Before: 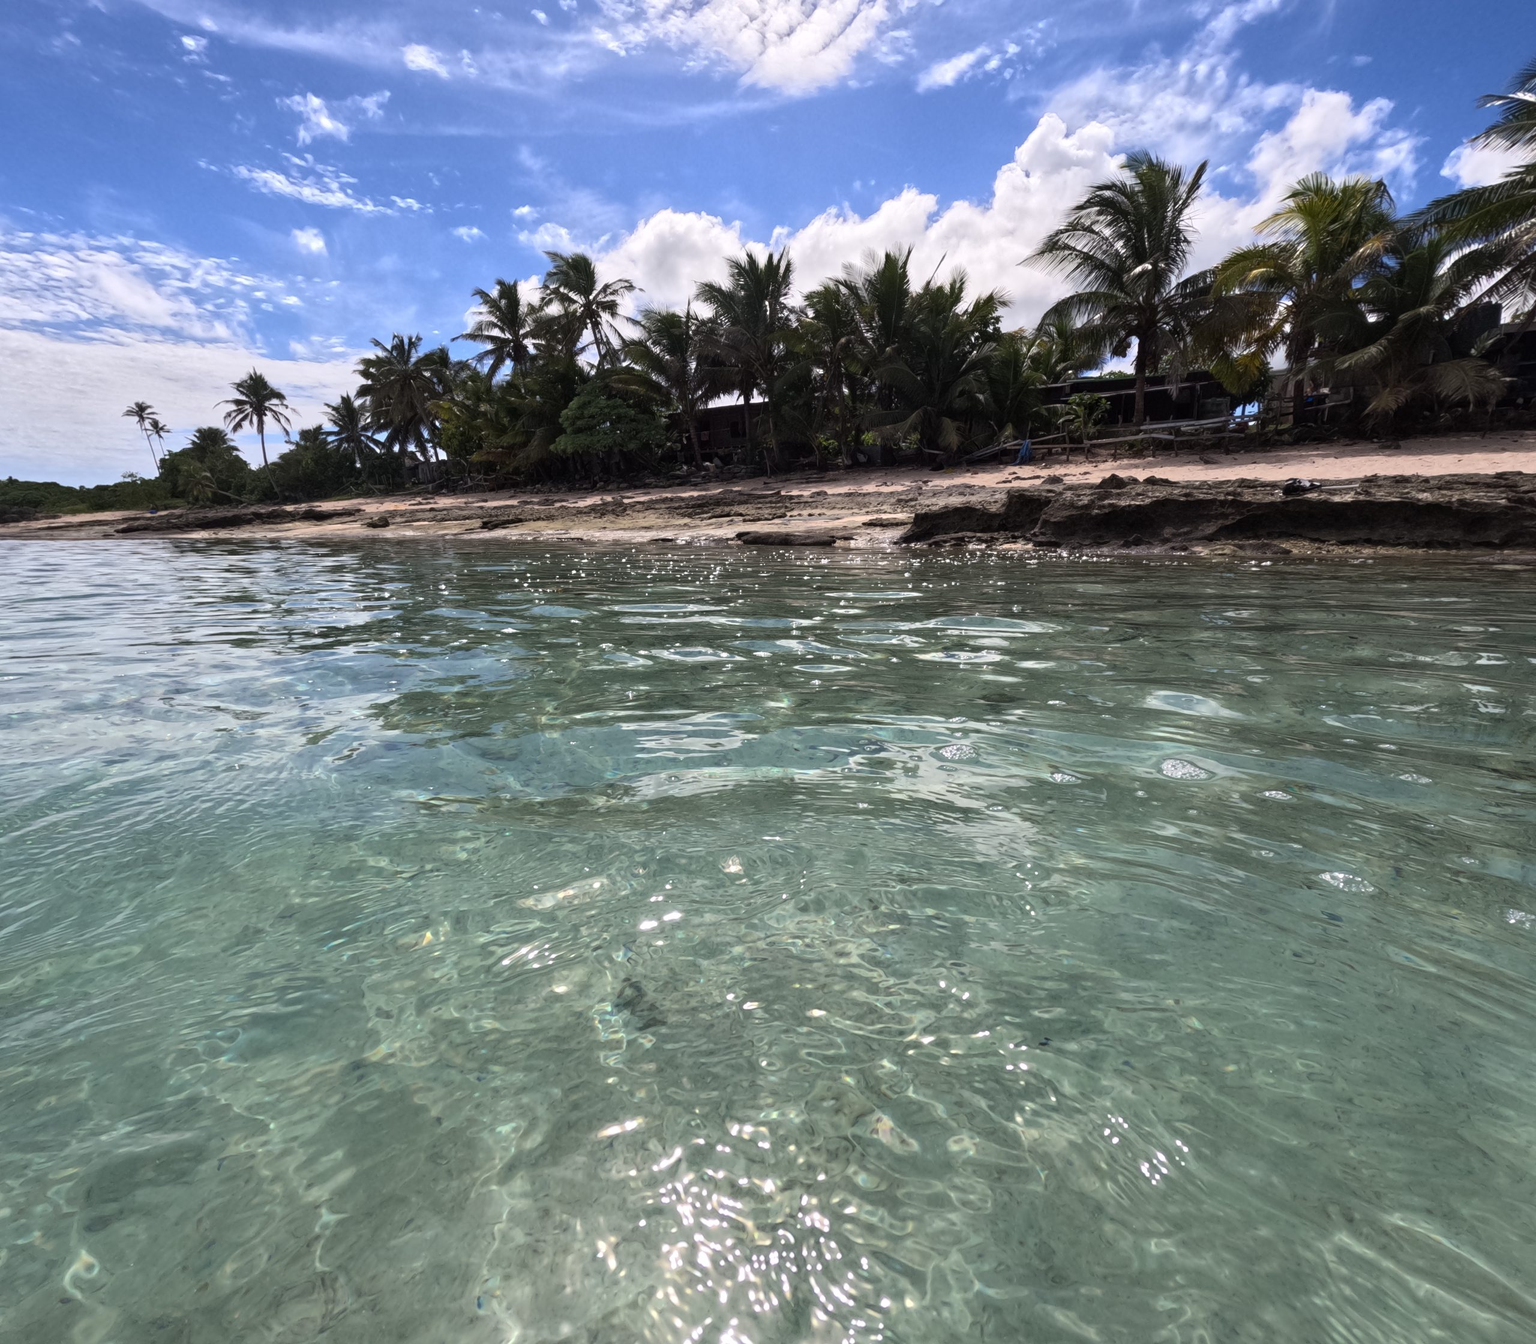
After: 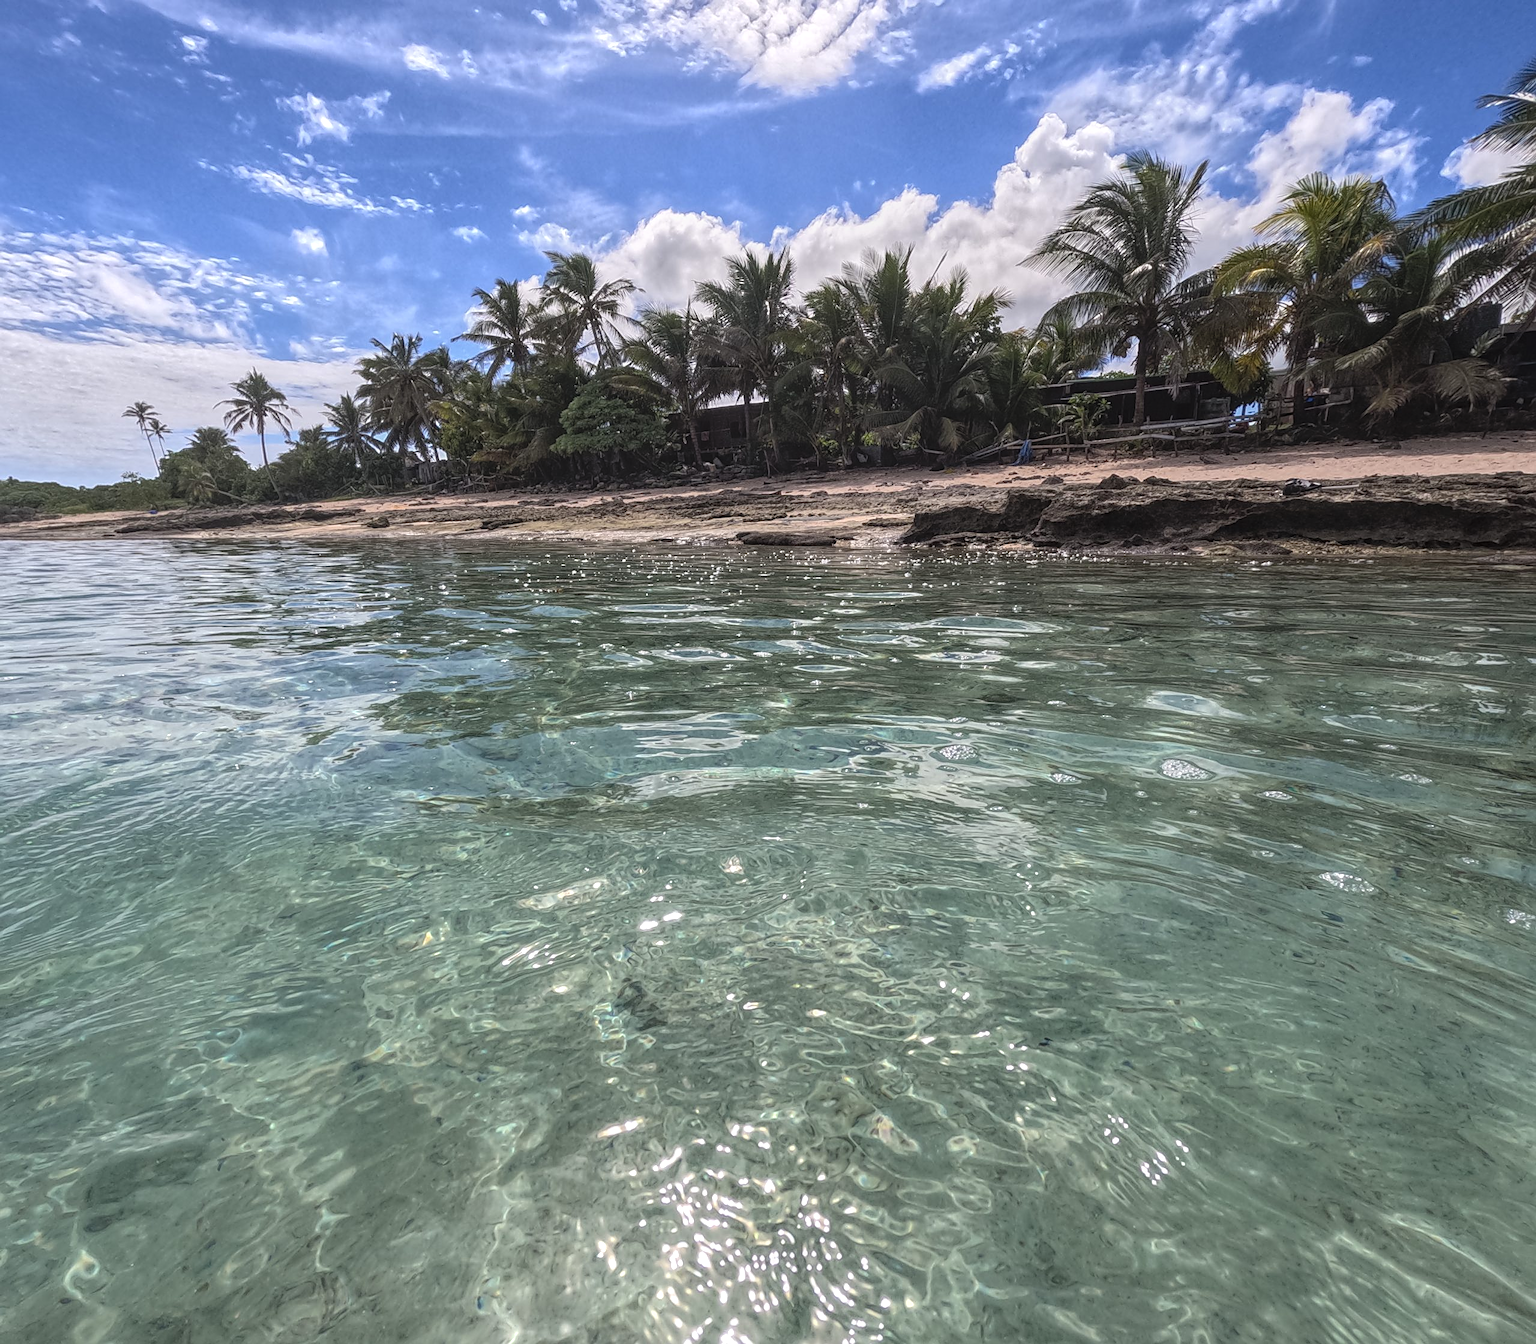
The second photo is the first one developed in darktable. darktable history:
sharpen: on, module defaults
local contrast: highlights 66%, shadows 33%, detail 166%, midtone range 0.2
